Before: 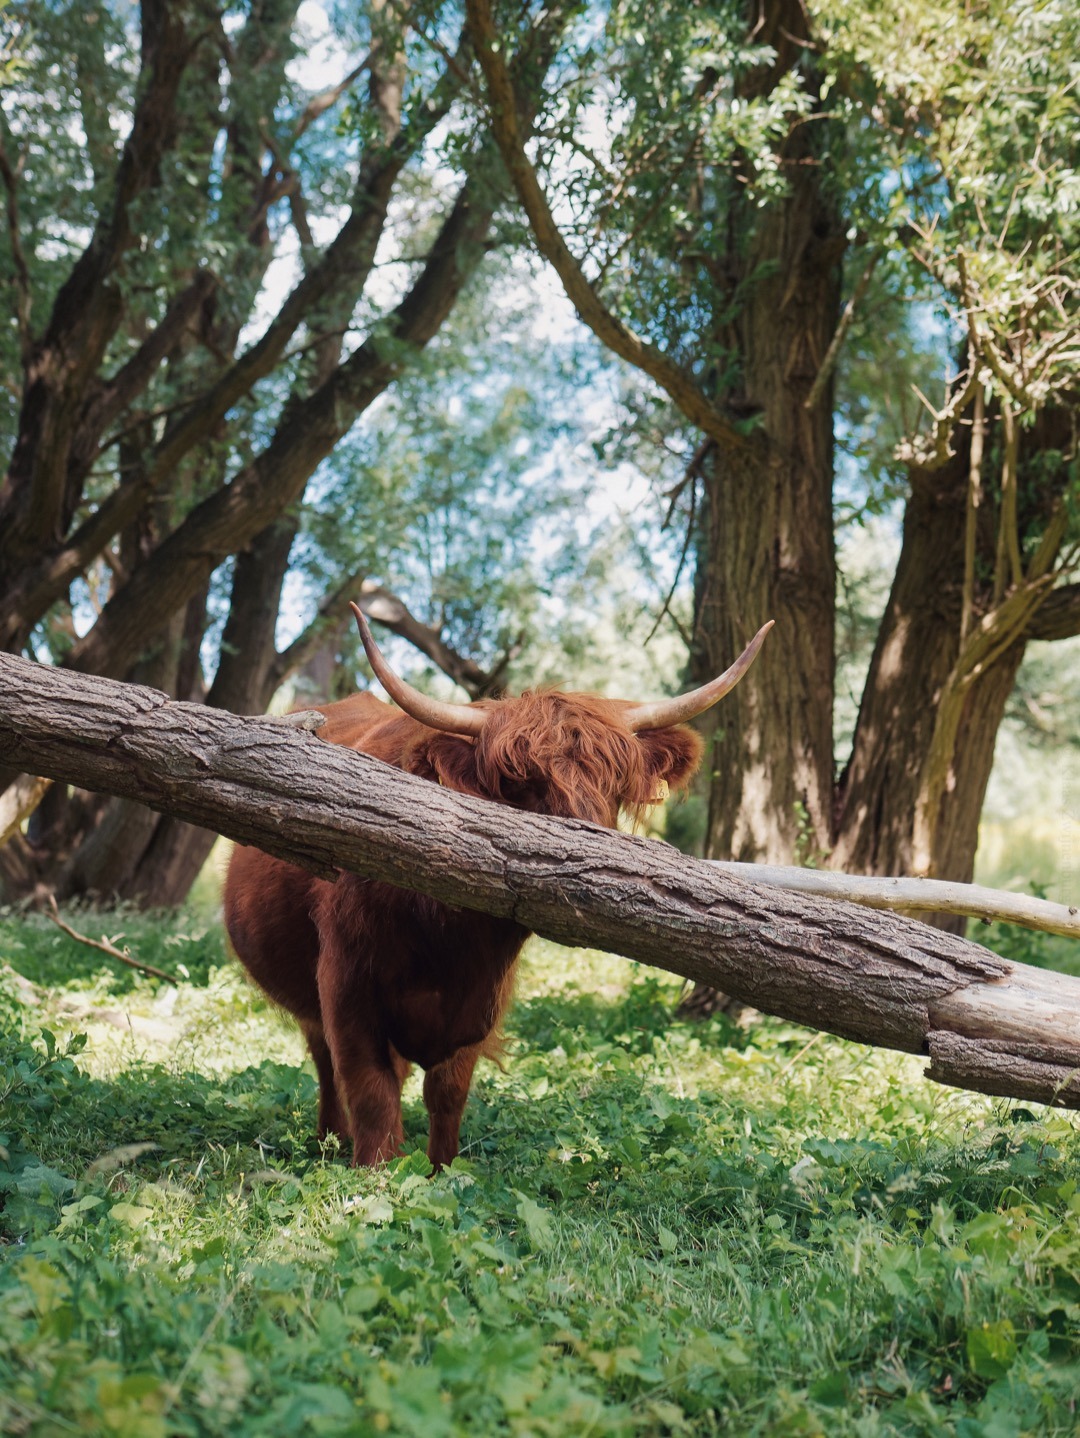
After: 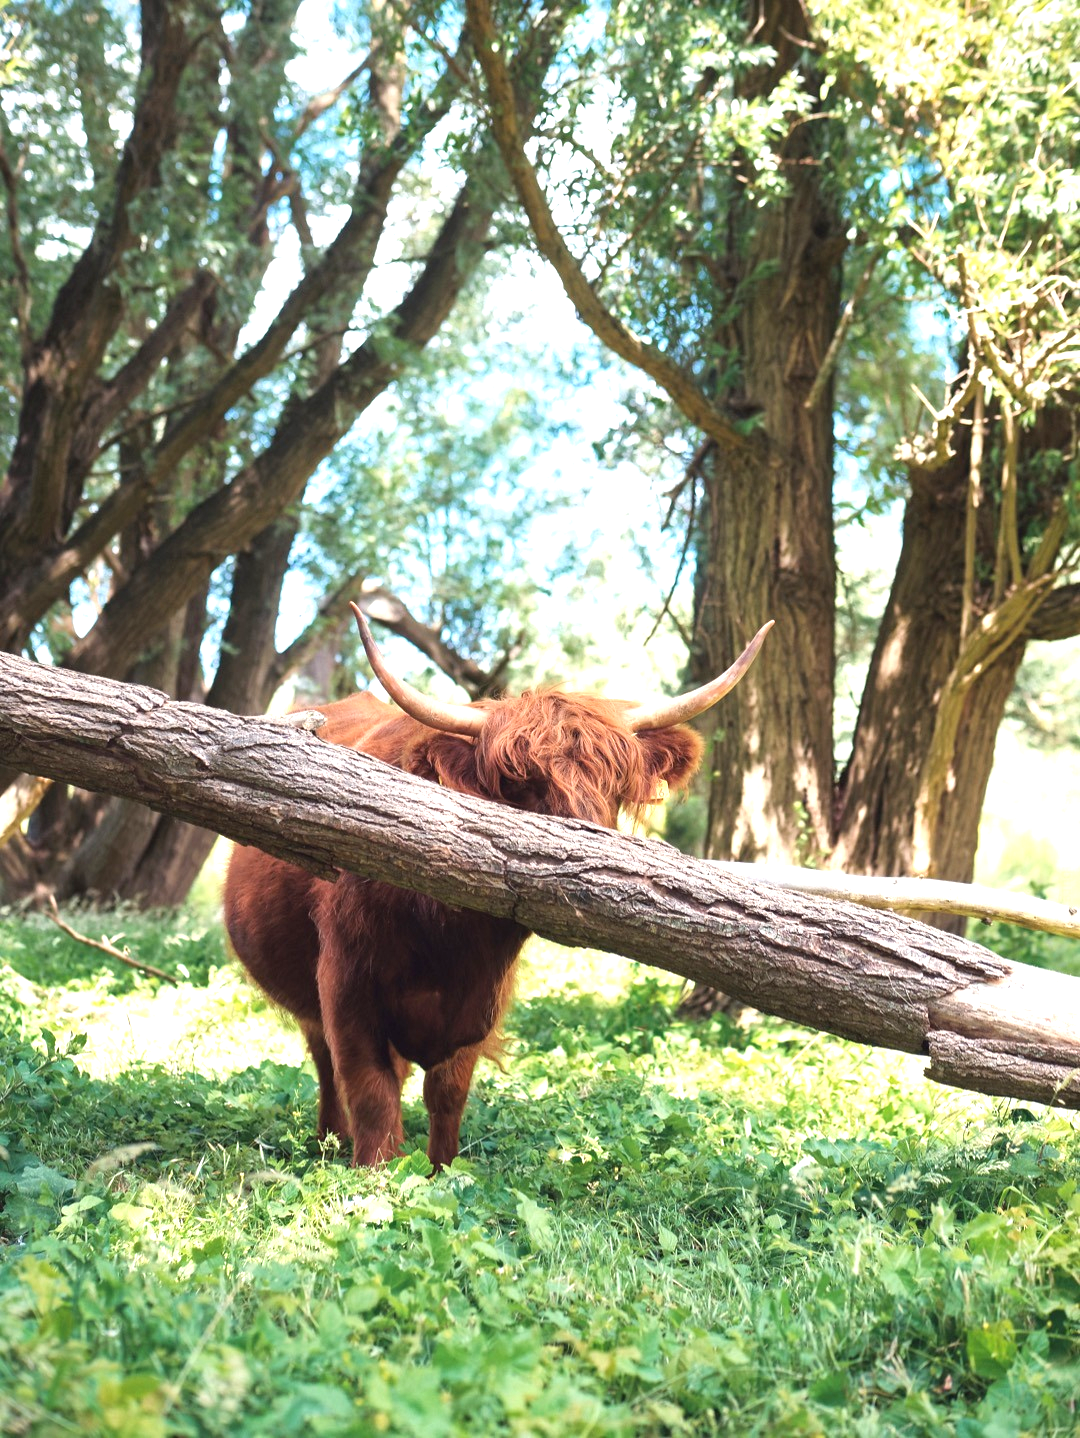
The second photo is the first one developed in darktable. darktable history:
exposure: black level correction 0, exposure 1.174 EV, compensate highlight preservation false
